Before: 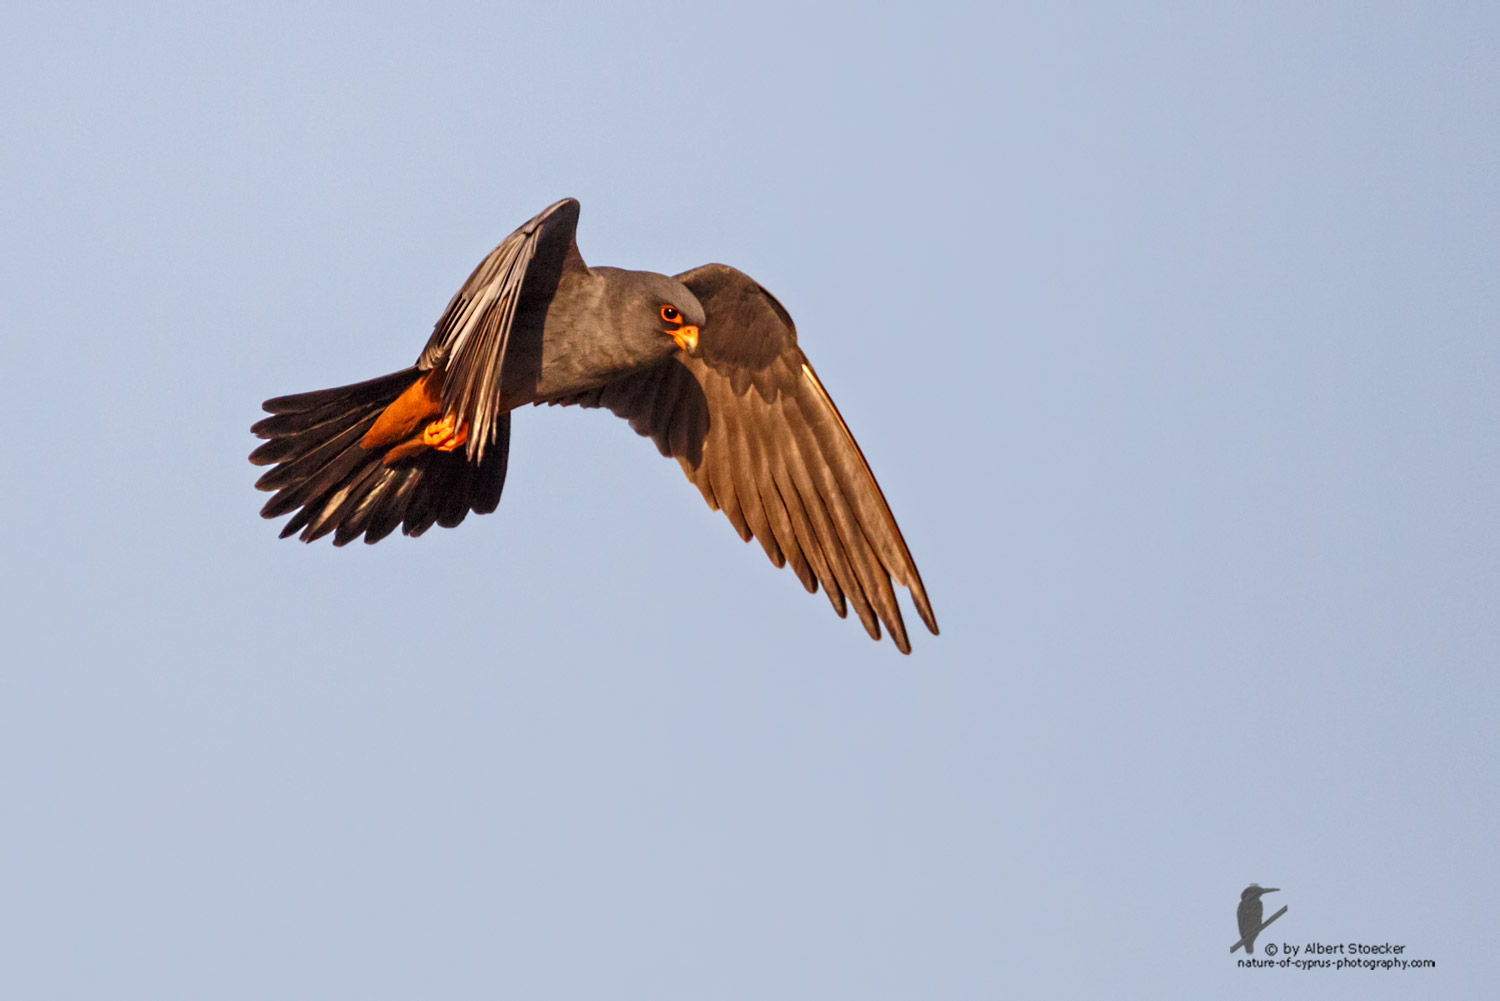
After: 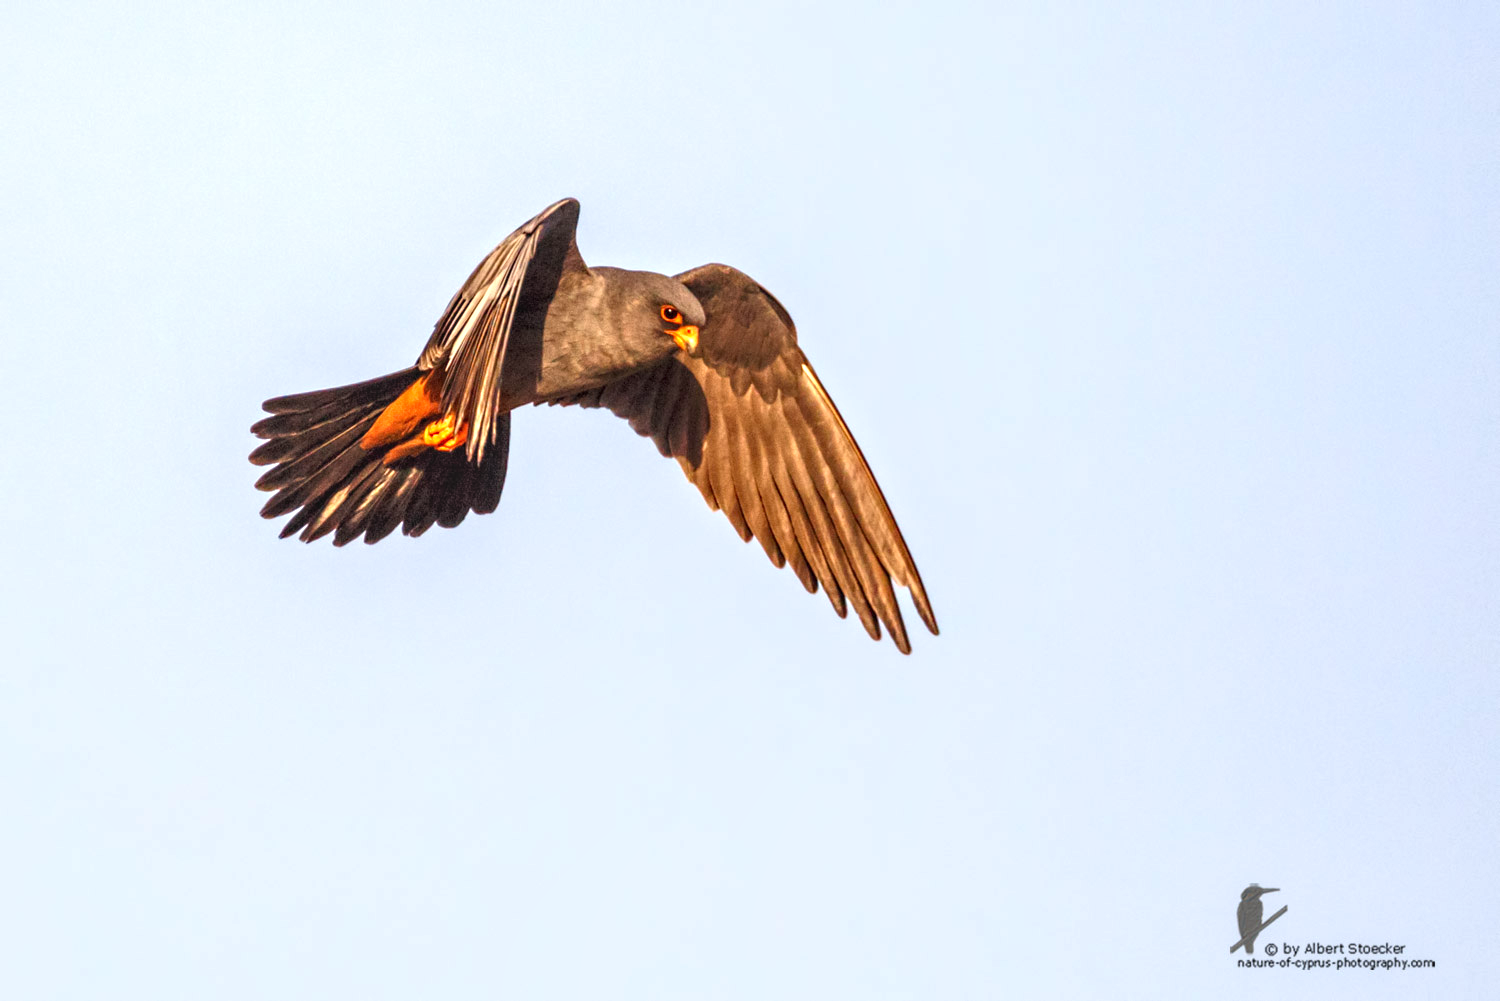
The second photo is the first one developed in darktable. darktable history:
local contrast: on, module defaults
color correction: highlights b* 2.9
exposure: exposure 0.73 EV, compensate highlight preservation false
